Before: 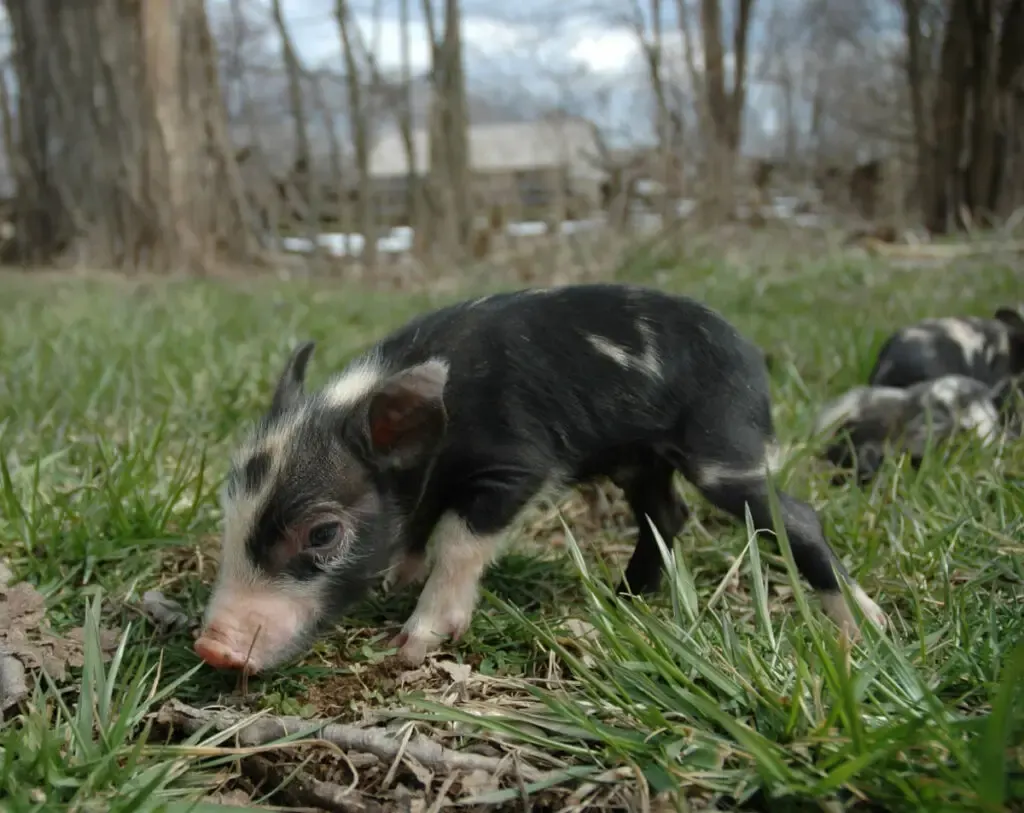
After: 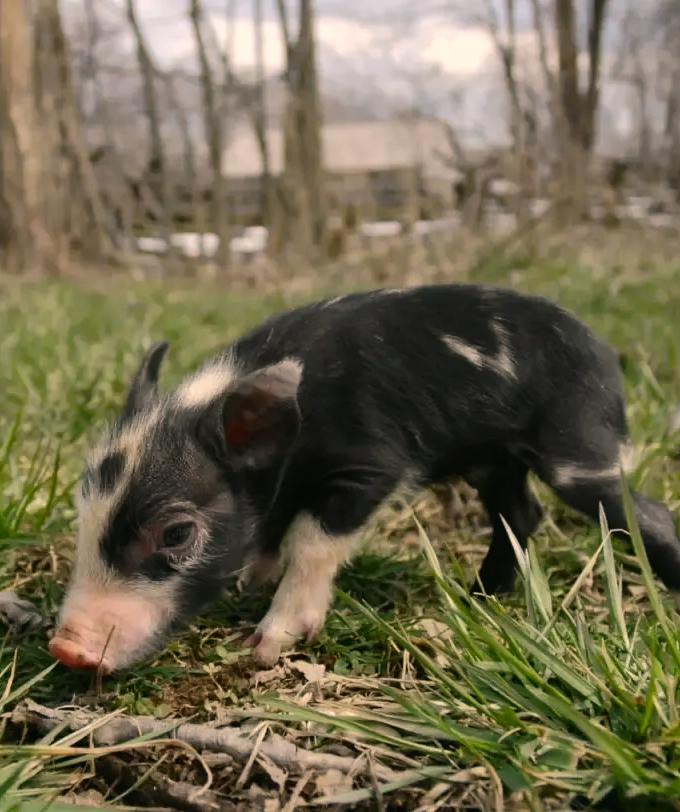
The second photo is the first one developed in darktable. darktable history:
color correction: highlights a* 11.67, highlights b* 12.18
crop and rotate: left 14.303%, right 19.258%
tone curve: curves: ch0 [(0, 0.01) (0.037, 0.032) (0.131, 0.108) (0.275, 0.256) (0.483, 0.512) (0.61, 0.665) (0.696, 0.742) (0.792, 0.819) (0.911, 0.925) (0.997, 0.995)]; ch1 [(0, 0) (0.308, 0.29) (0.425, 0.411) (0.492, 0.488) (0.507, 0.503) (0.53, 0.532) (0.573, 0.586) (0.683, 0.702) (0.746, 0.77) (1, 1)]; ch2 [(0, 0) (0.246, 0.233) (0.36, 0.352) (0.415, 0.415) (0.485, 0.487) (0.502, 0.504) (0.525, 0.518) (0.539, 0.539) (0.587, 0.594) (0.636, 0.652) (0.711, 0.729) (0.845, 0.855) (0.998, 0.977)], color space Lab, independent channels, preserve colors none
